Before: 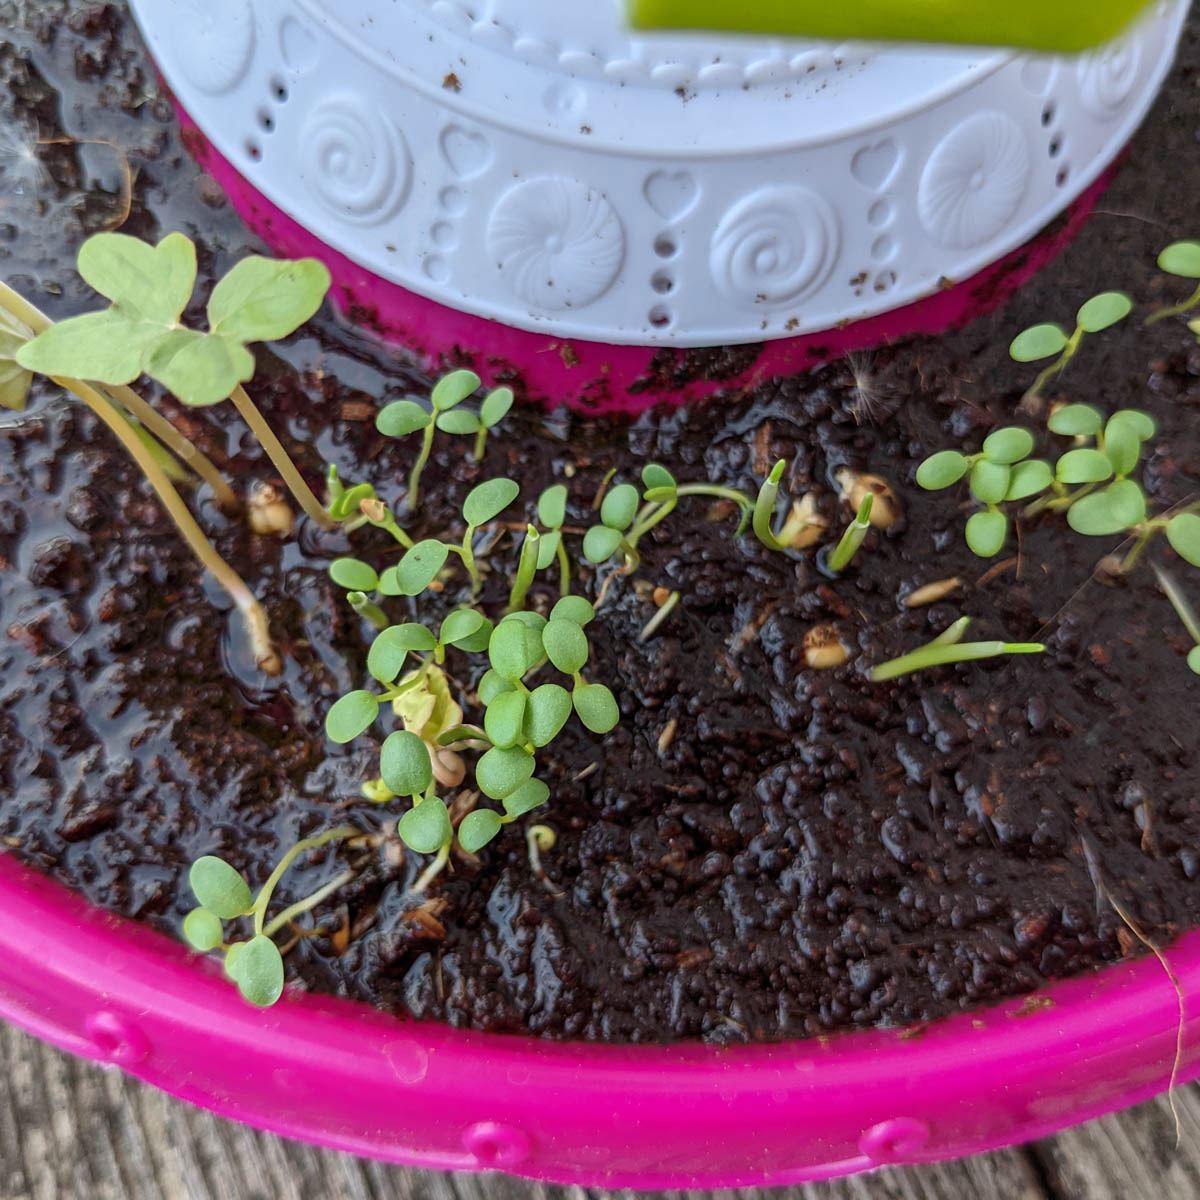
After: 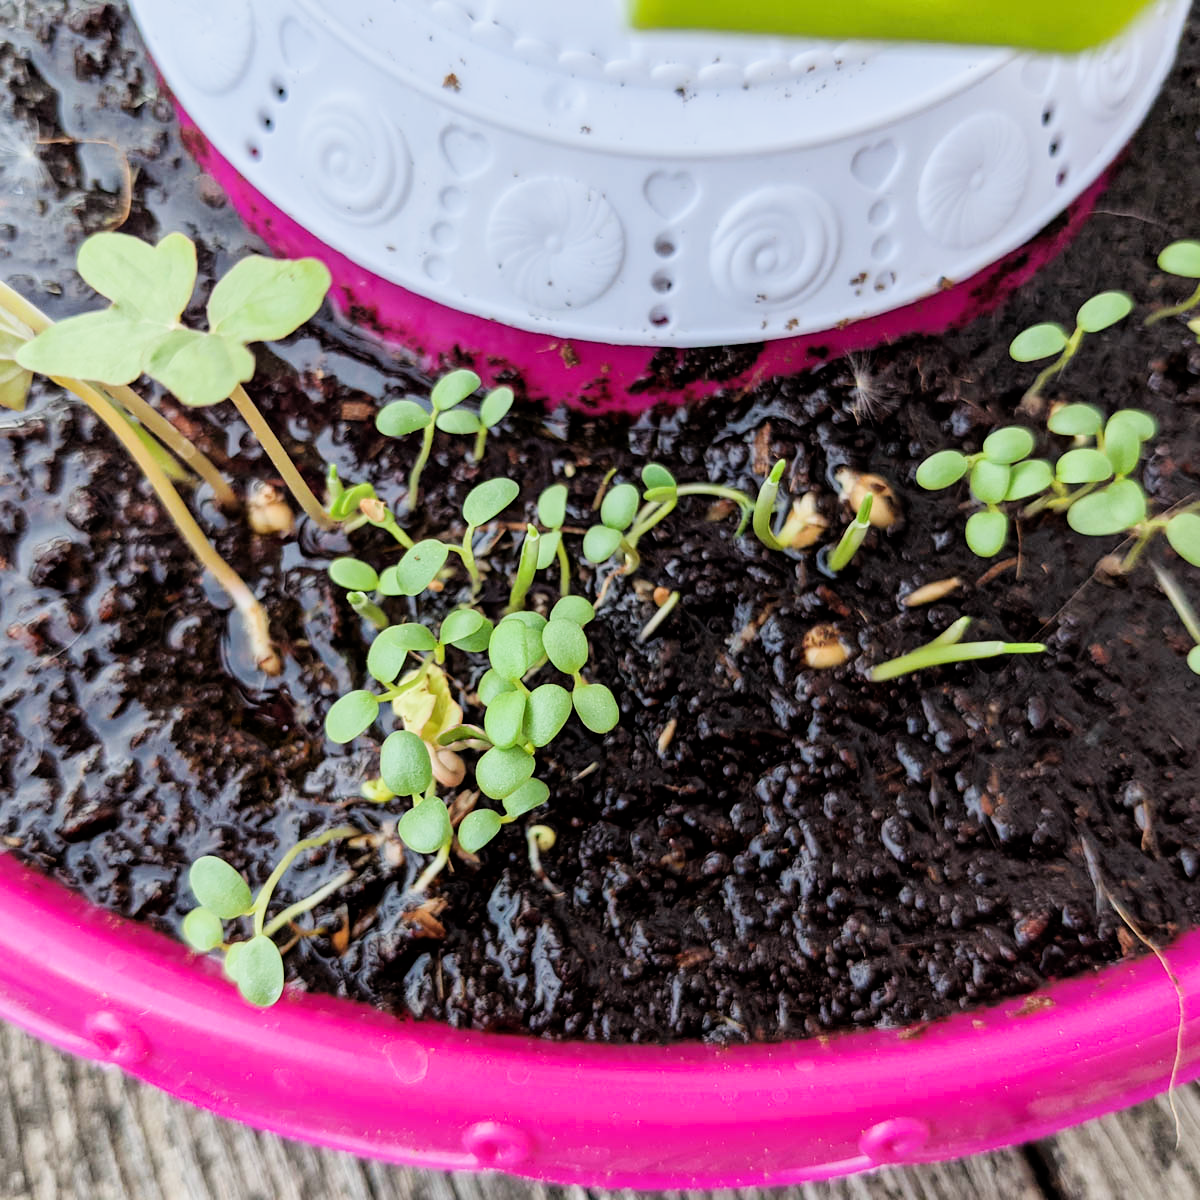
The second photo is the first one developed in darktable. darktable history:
filmic rgb: black relative exposure -5.12 EV, white relative exposure 3.95 EV, hardness 2.88, contrast 1.189, highlights saturation mix -30.87%
exposure: exposure 0.777 EV, compensate highlight preservation false
